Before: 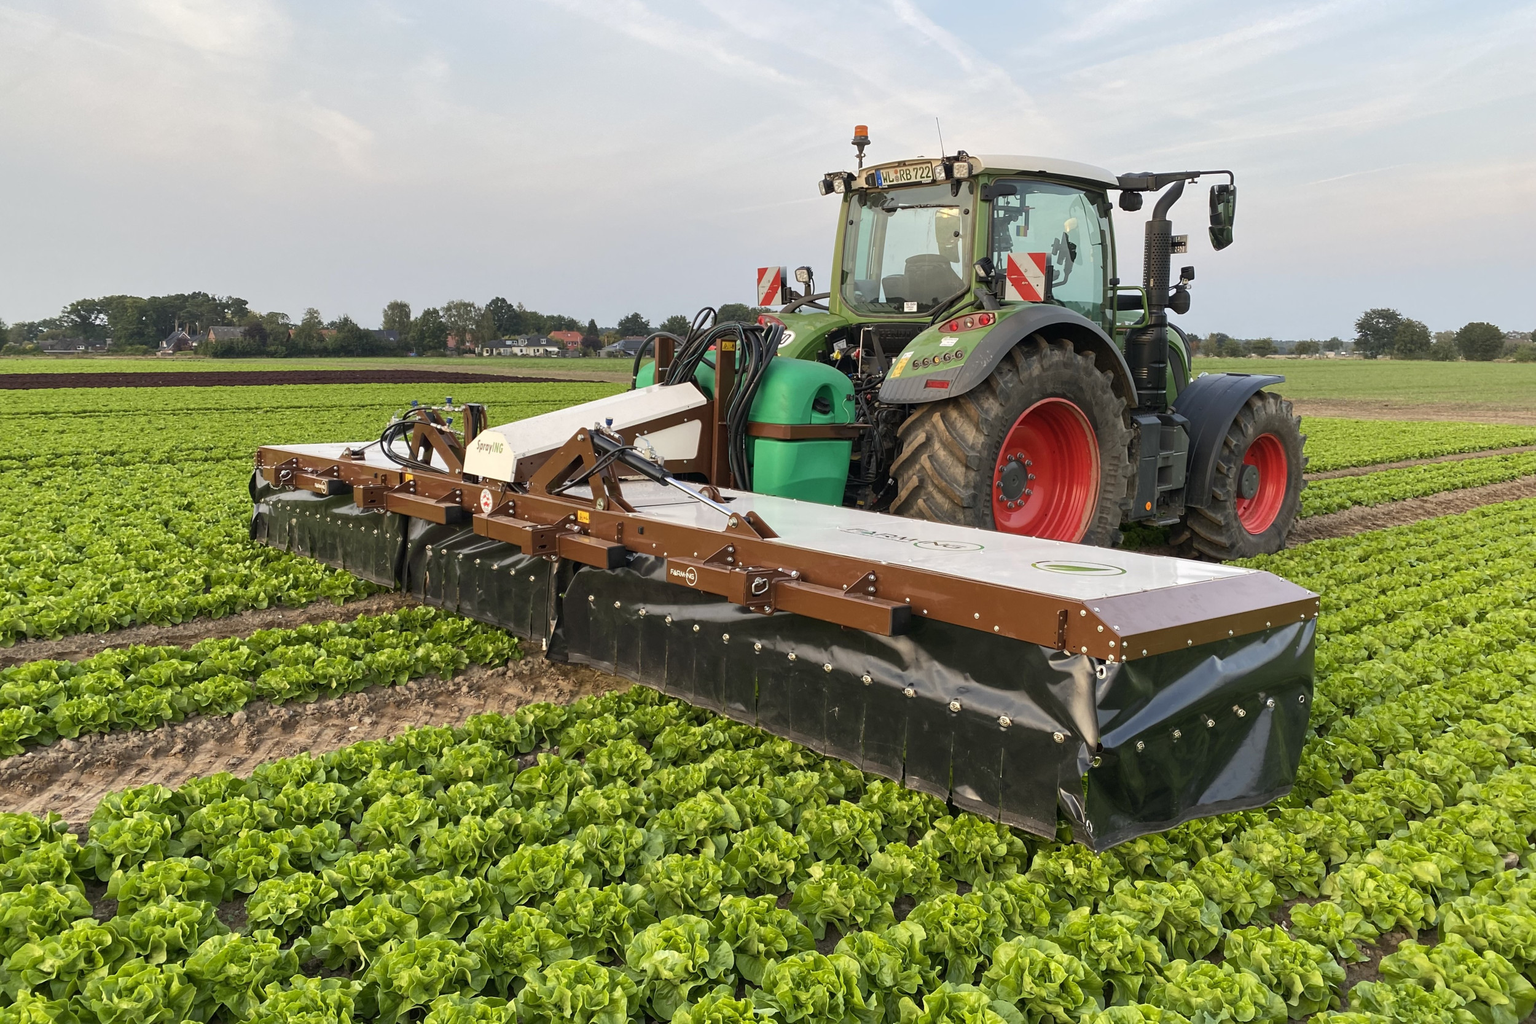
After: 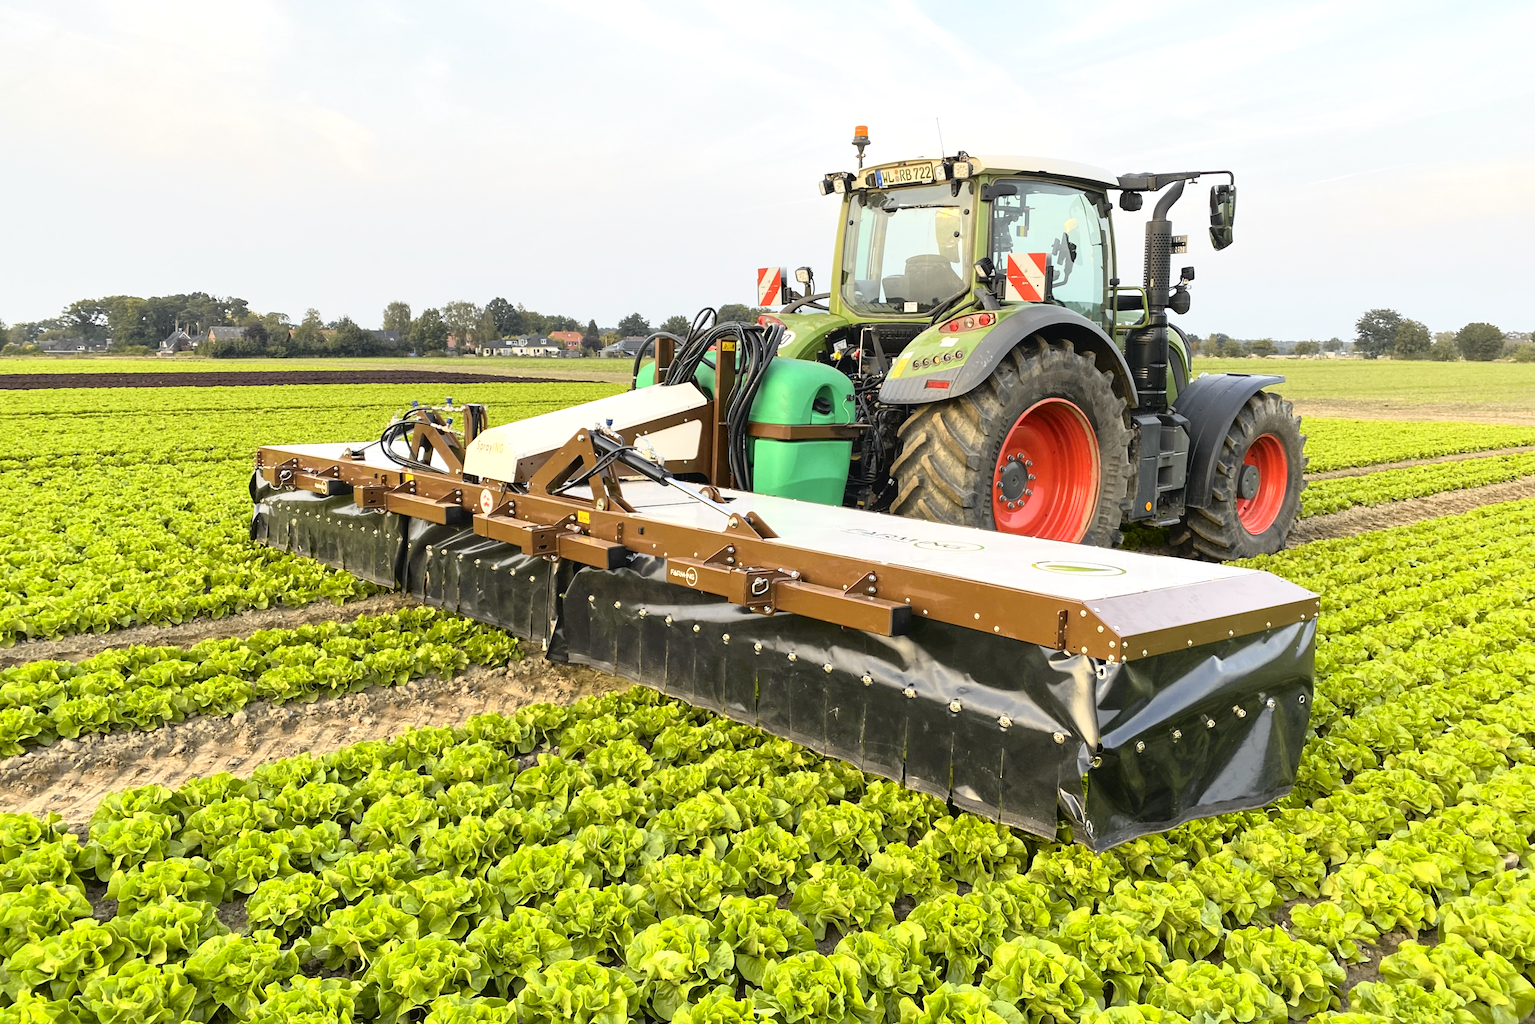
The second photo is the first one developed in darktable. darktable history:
exposure: exposure 0.6 EV, compensate highlight preservation false
tone curve: curves: ch0 [(0, 0.013) (0.129, 0.1) (0.327, 0.382) (0.489, 0.573) (0.66, 0.748) (0.858, 0.926) (1, 0.977)]; ch1 [(0, 0) (0.353, 0.344) (0.45, 0.46) (0.498, 0.498) (0.521, 0.512) (0.563, 0.559) (0.592, 0.578) (0.647, 0.657) (1, 1)]; ch2 [(0, 0) (0.333, 0.346) (0.375, 0.375) (0.424, 0.43) (0.476, 0.492) (0.502, 0.502) (0.524, 0.531) (0.579, 0.61) (0.612, 0.644) (0.66, 0.715) (1, 1)], color space Lab, independent channels, preserve colors none
